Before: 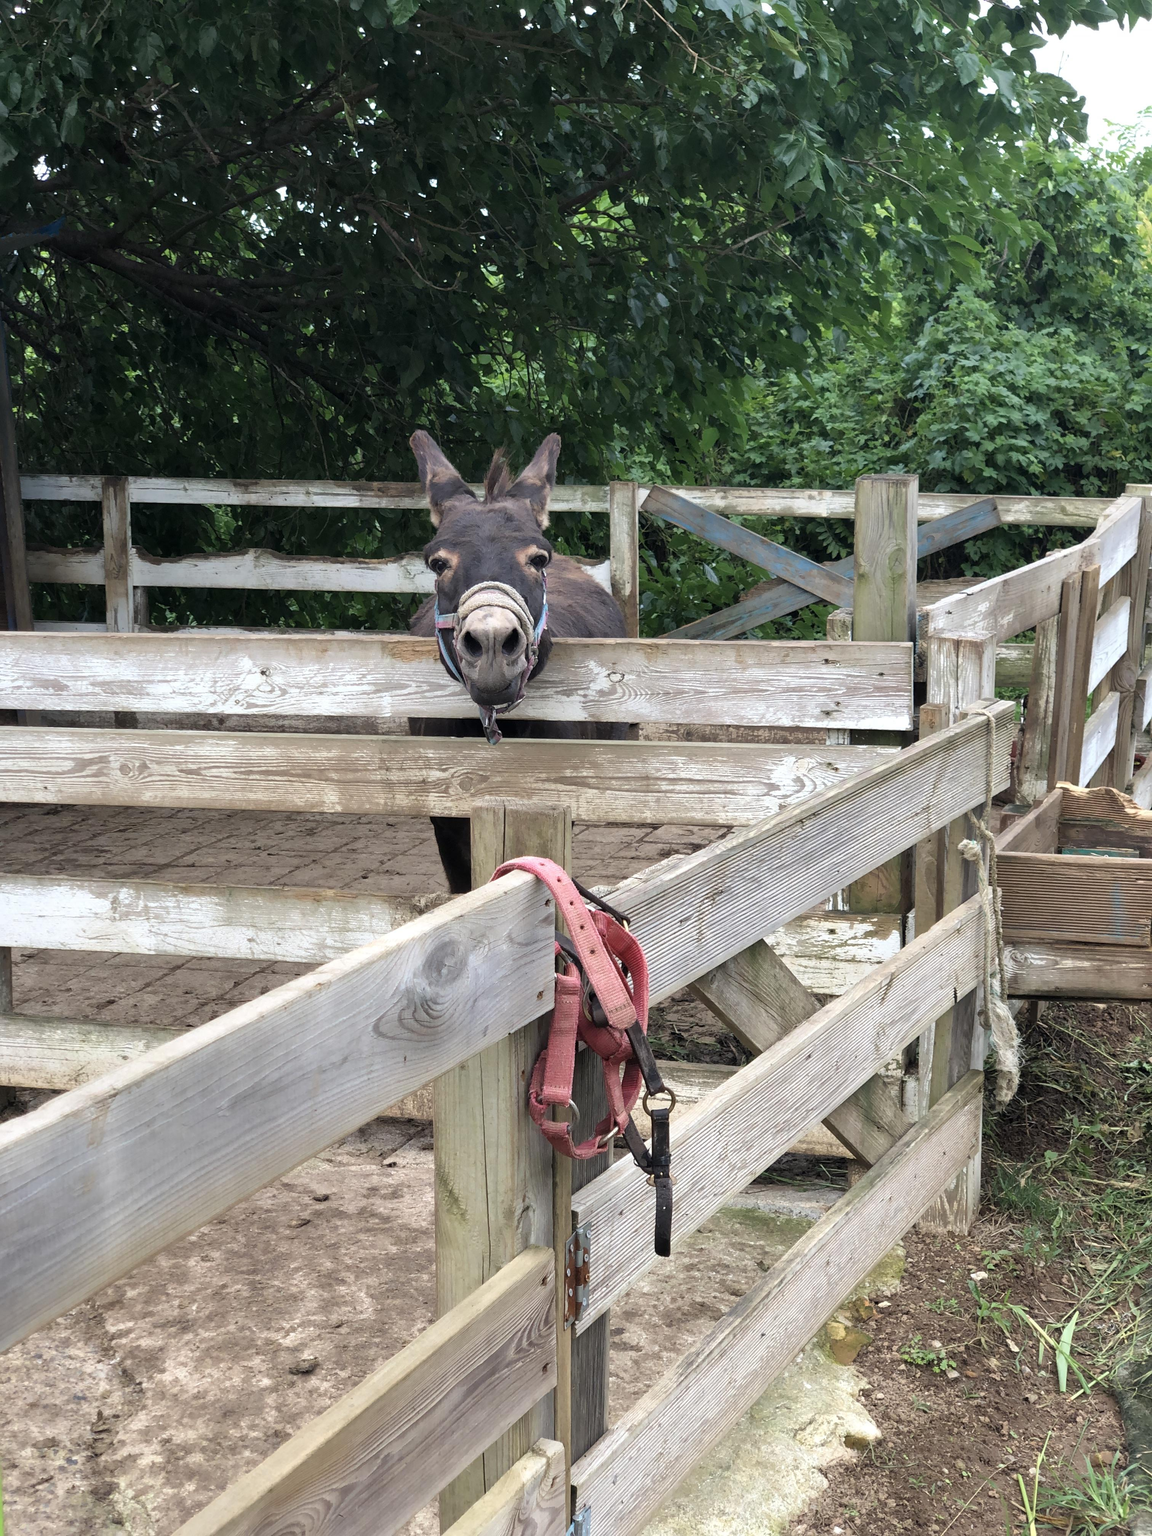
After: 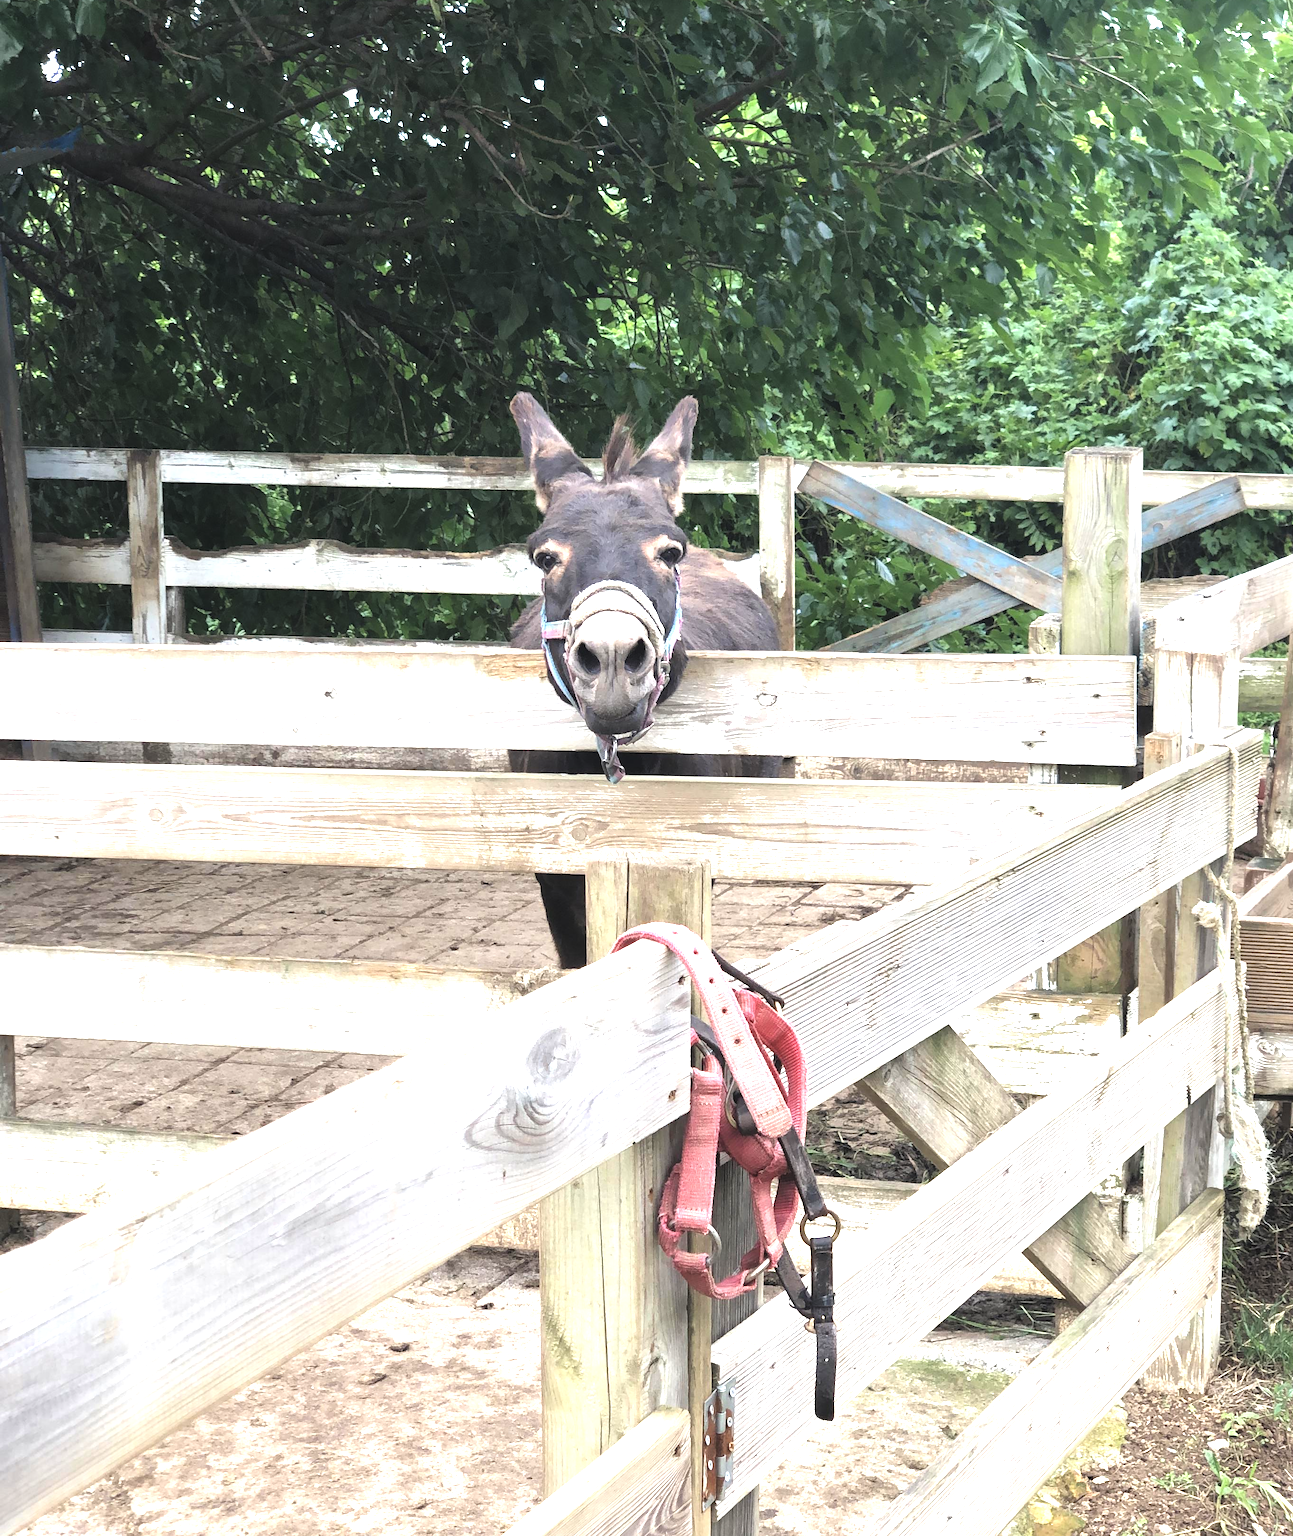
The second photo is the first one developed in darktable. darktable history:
crop: top 7.507%, right 9.734%, bottom 12.095%
exposure: black level correction -0.005, exposure 1.007 EV, compensate highlight preservation false
tone equalizer: -8 EV -0.431 EV, -7 EV -0.416 EV, -6 EV -0.332 EV, -5 EV -0.24 EV, -3 EV 0.213 EV, -2 EV 0.342 EV, -1 EV 0.383 EV, +0 EV 0.435 EV
